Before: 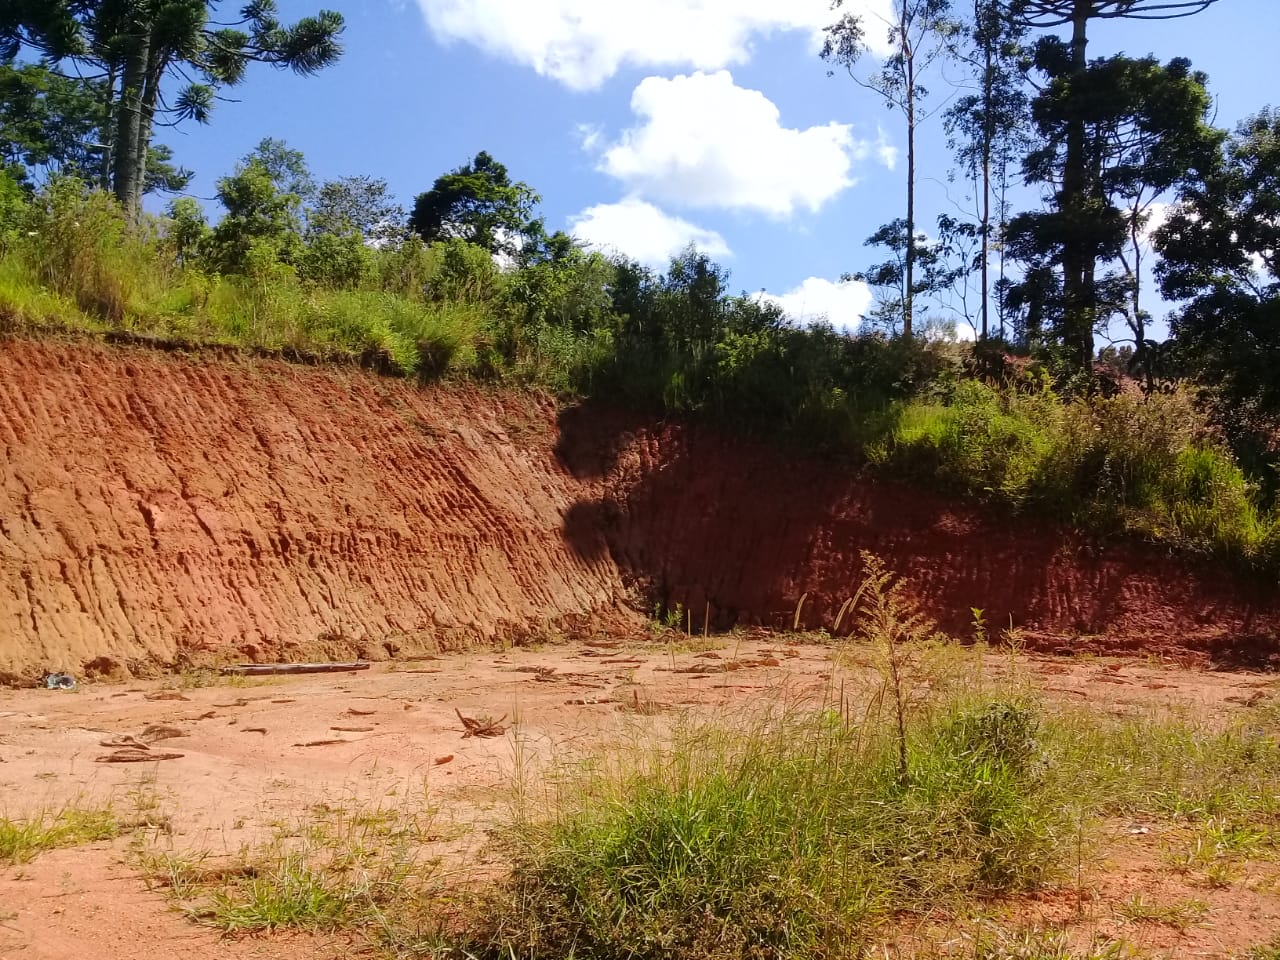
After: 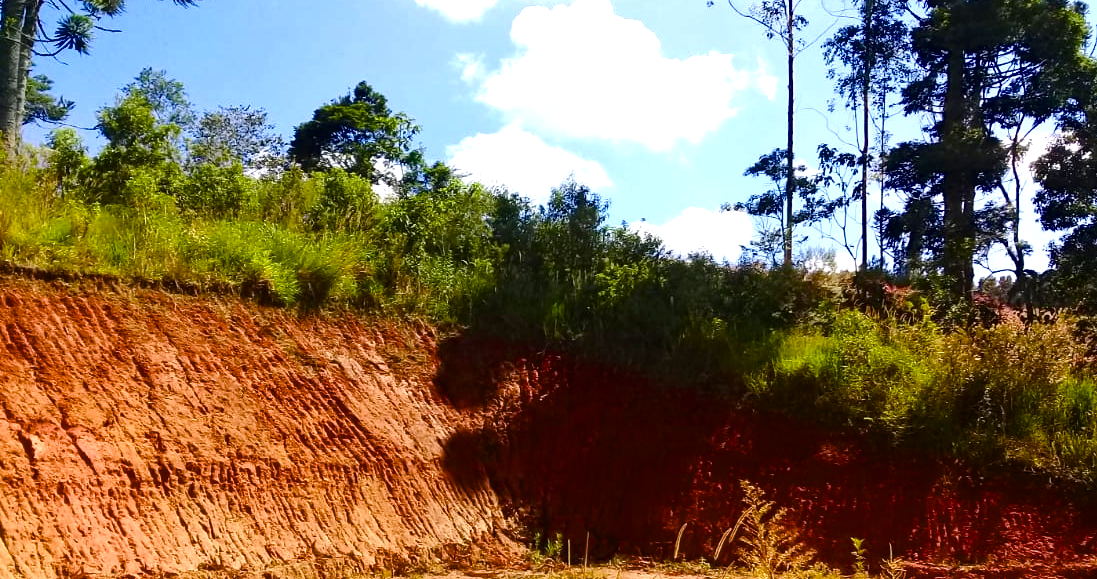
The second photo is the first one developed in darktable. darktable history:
crop and rotate: left 9.438%, top 7.295%, right 4.852%, bottom 32.299%
color balance rgb: shadows lift › hue 87.42°, highlights gain › luminance 14.85%, perceptual saturation grading › global saturation 20.262%, perceptual saturation grading › highlights -19.877%, perceptual saturation grading › shadows 29.93%, perceptual brilliance grading › global brilliance 24.533%, global vibrance 10.371%, saturation formula JzAzBz (2021)
